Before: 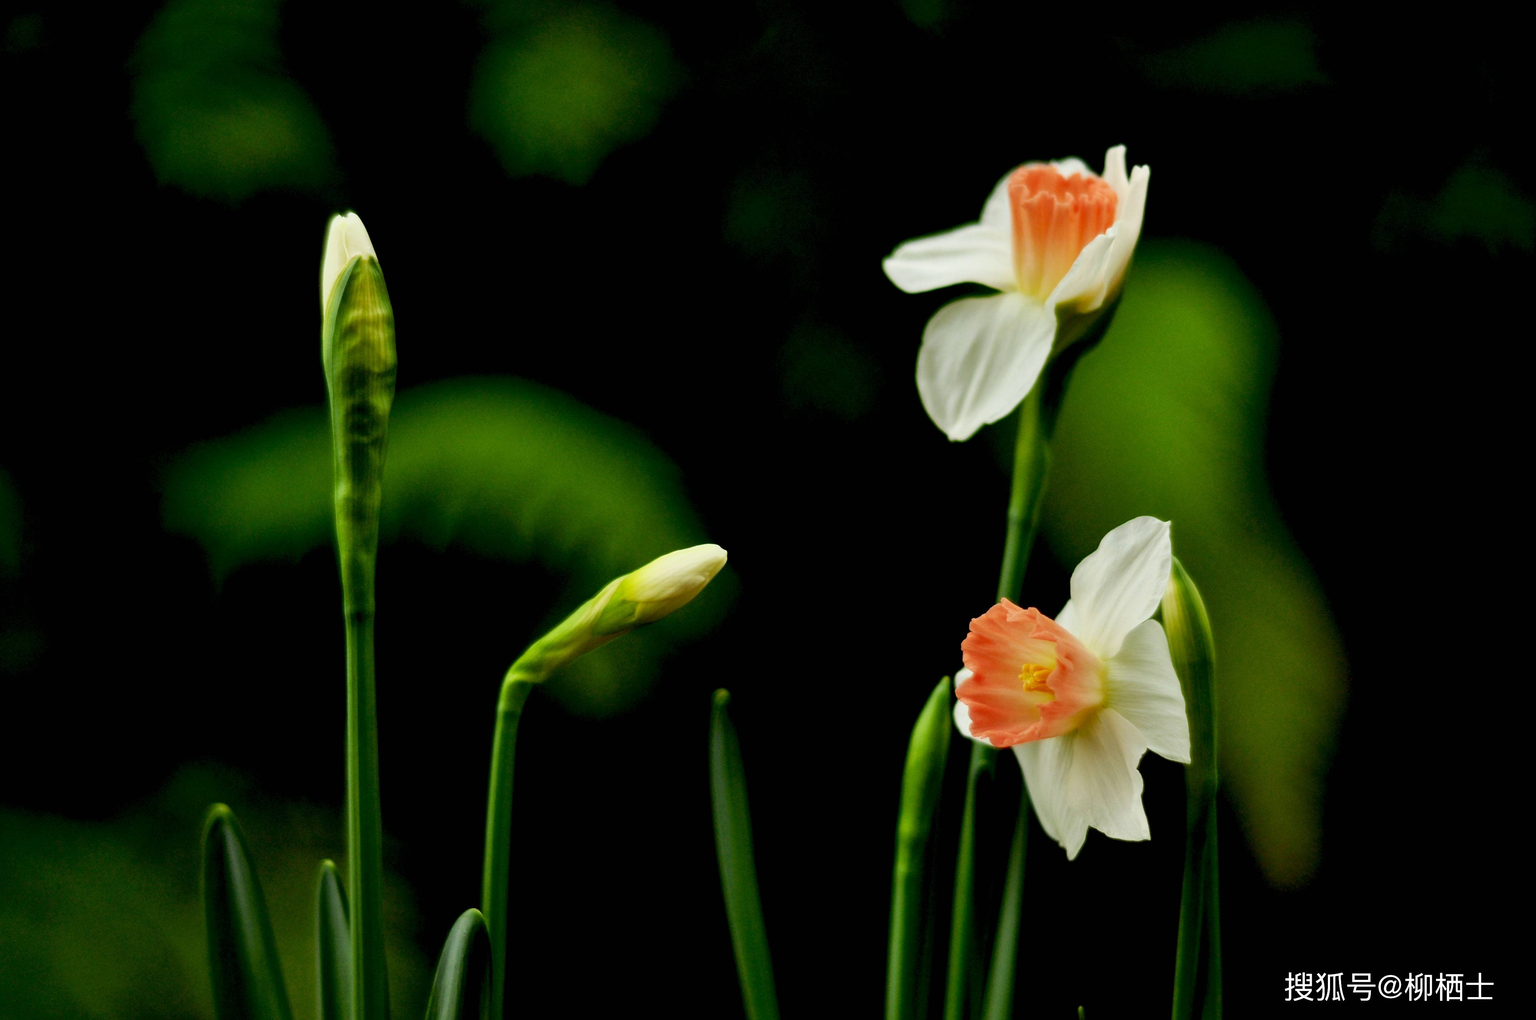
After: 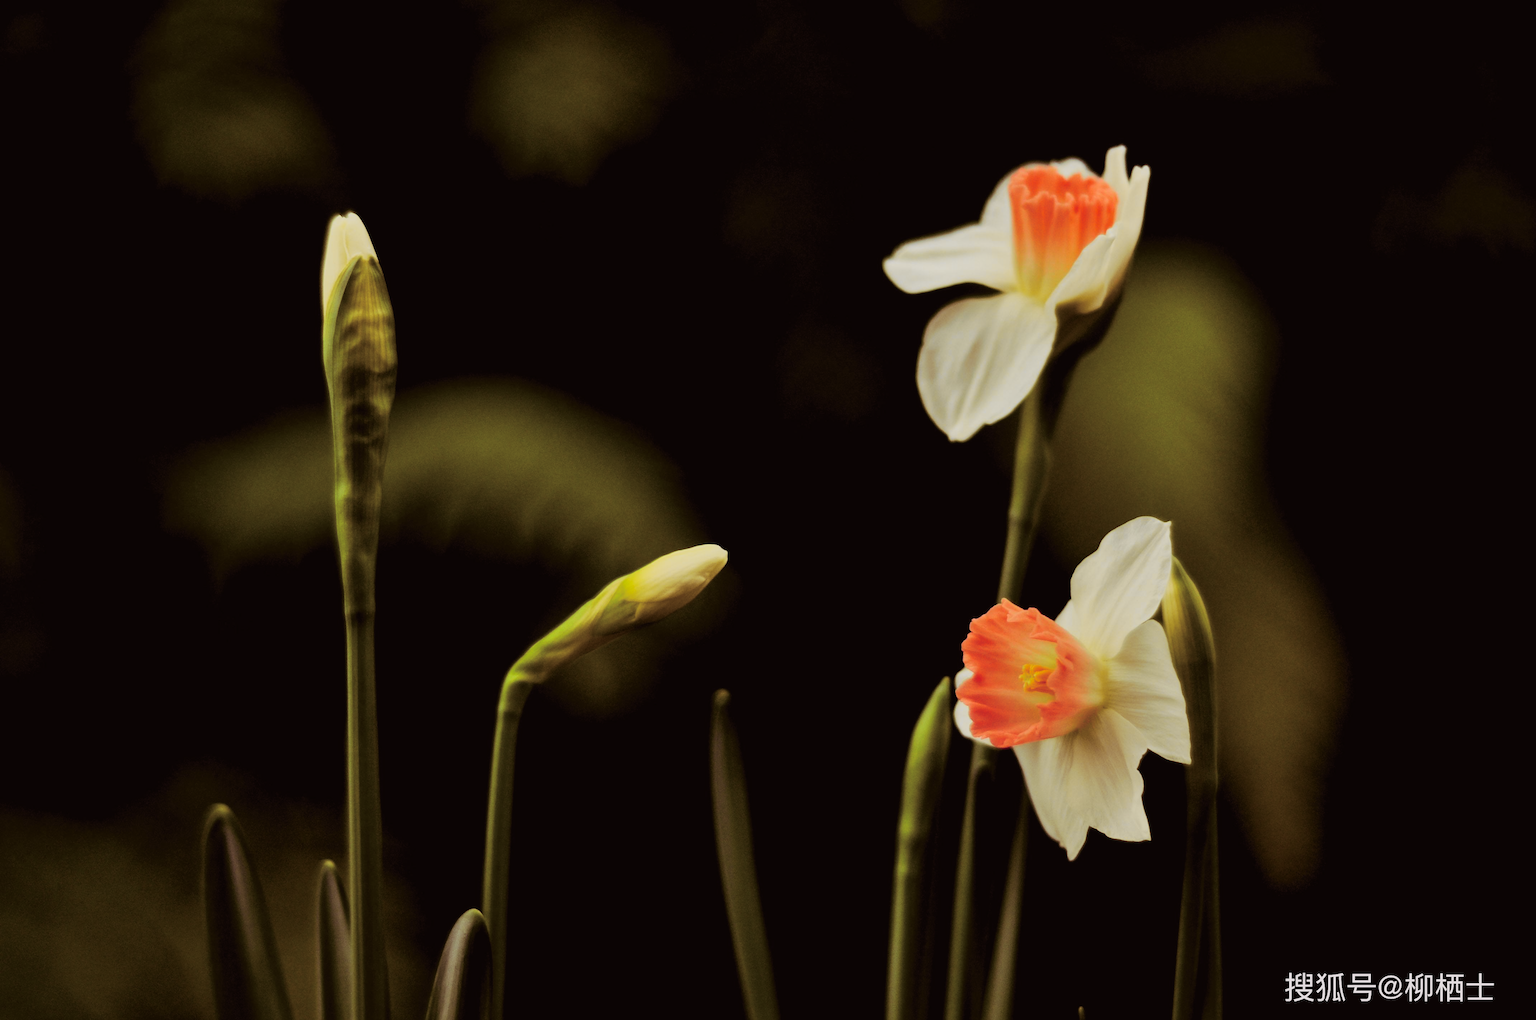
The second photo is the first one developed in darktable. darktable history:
tone curve: curves: ch0 [(0, 0.017) (0.239, 0.277) (0.508, 0.593) (0.826, 0.855) (1, 0.945)]; ch1 [(0, 0) (0.401, 0.42) (0.442, 0.47) (0.492, 0.498) (0.511, 0.504) (0.555, 0.586) (0.681, 0.739) (1, 1)]; ch2 [(0, 0) (0.411, 0.433) (0.5, 0.504) (0.545, 0.574) (1, 1)], color space Lab, independent channels, preserve colors none
split-toning: highlights › hue 298.8°, highlights › saturation 0.73, compress 41.76%
exposure: exposure -0.462 EV, compensate highlight preservation false
